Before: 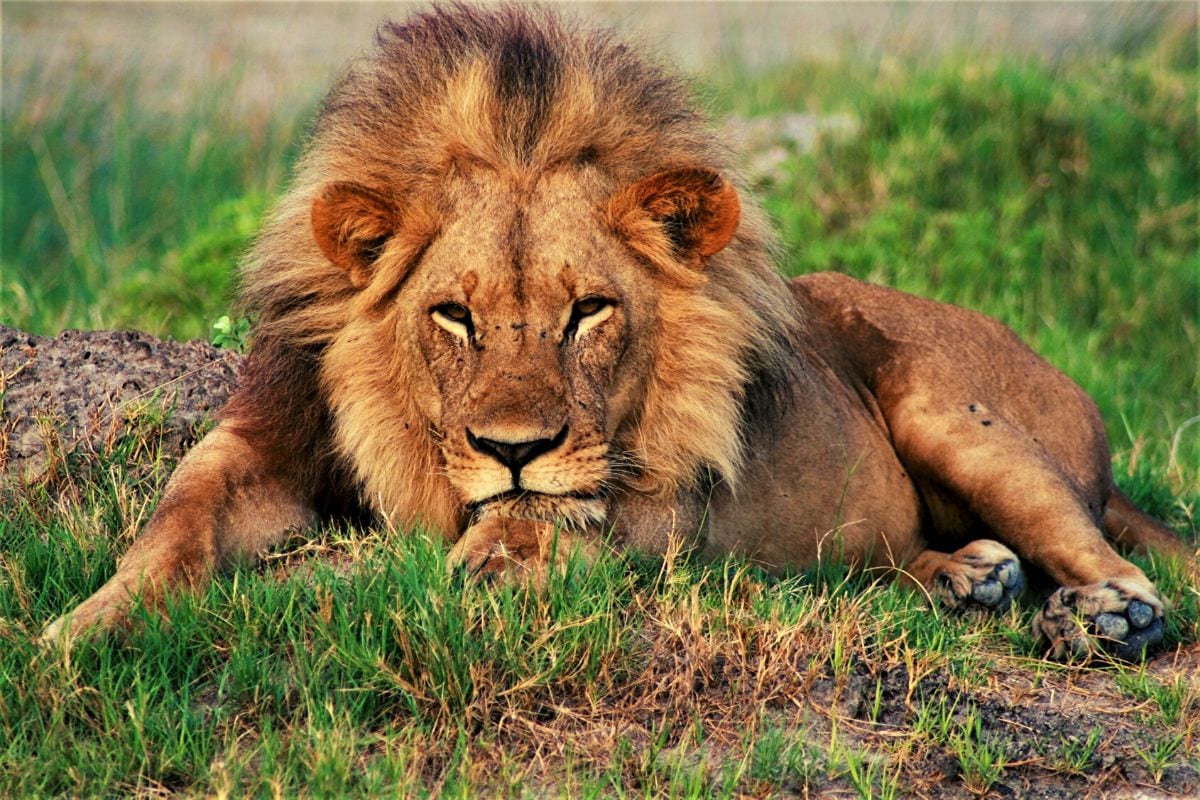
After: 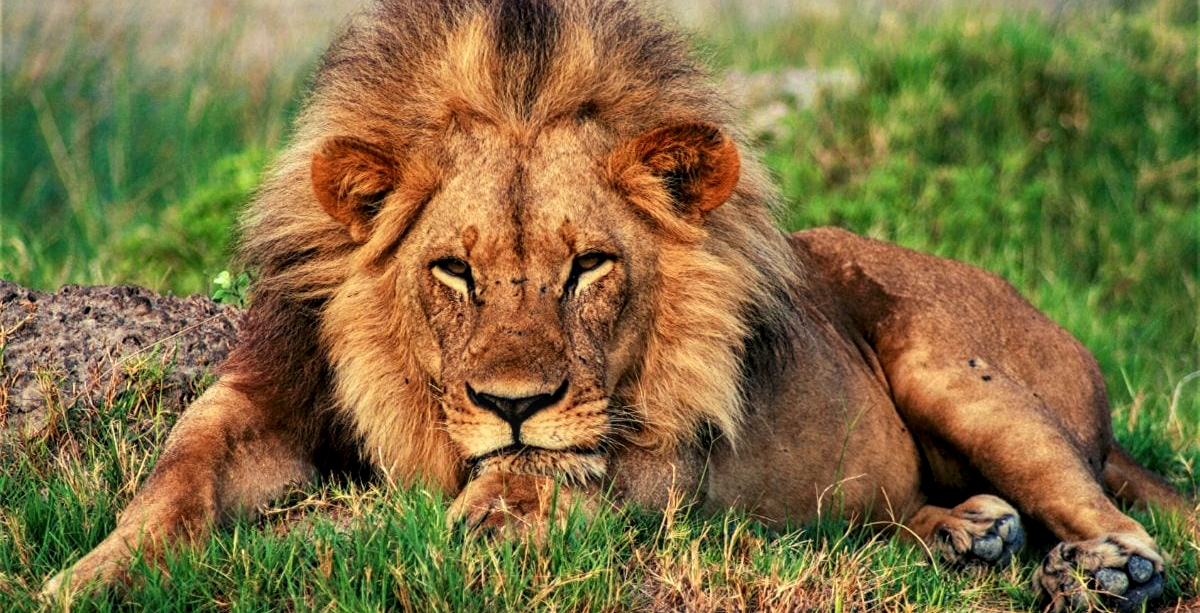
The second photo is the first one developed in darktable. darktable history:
crop: top 5.667%, bottom 17.637%
white balance: red 1.009, blue 0.985
local contrast: on, module defaults
